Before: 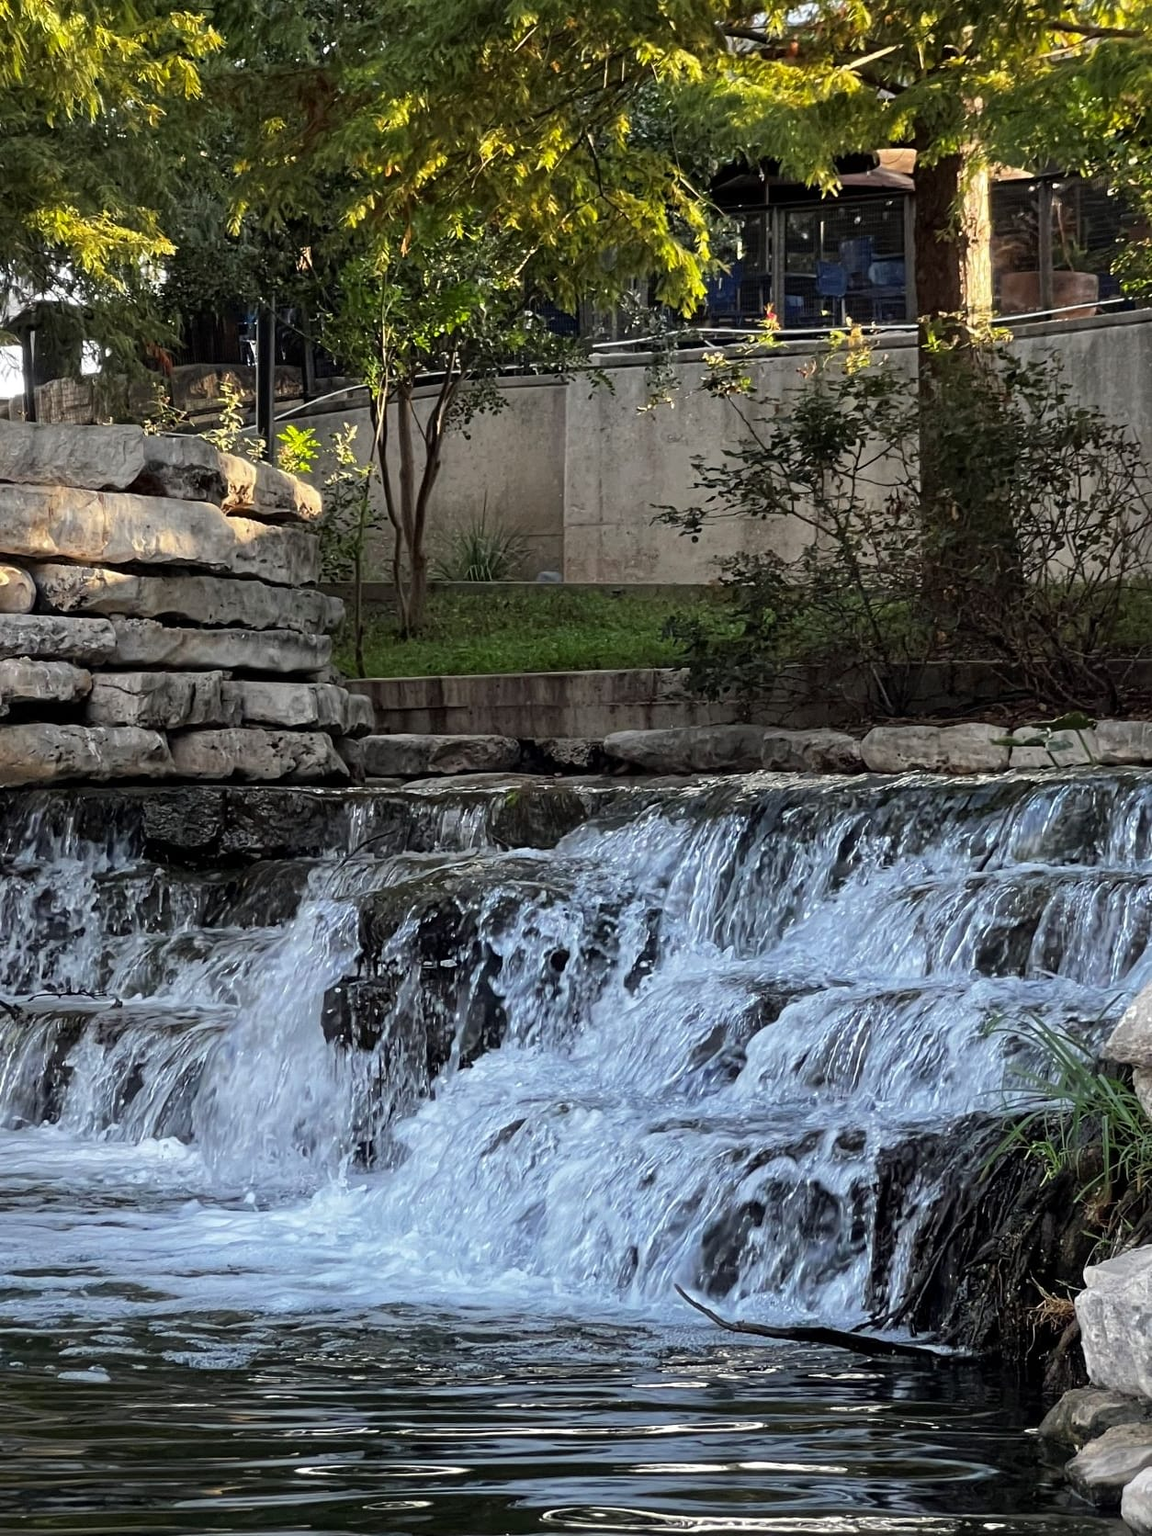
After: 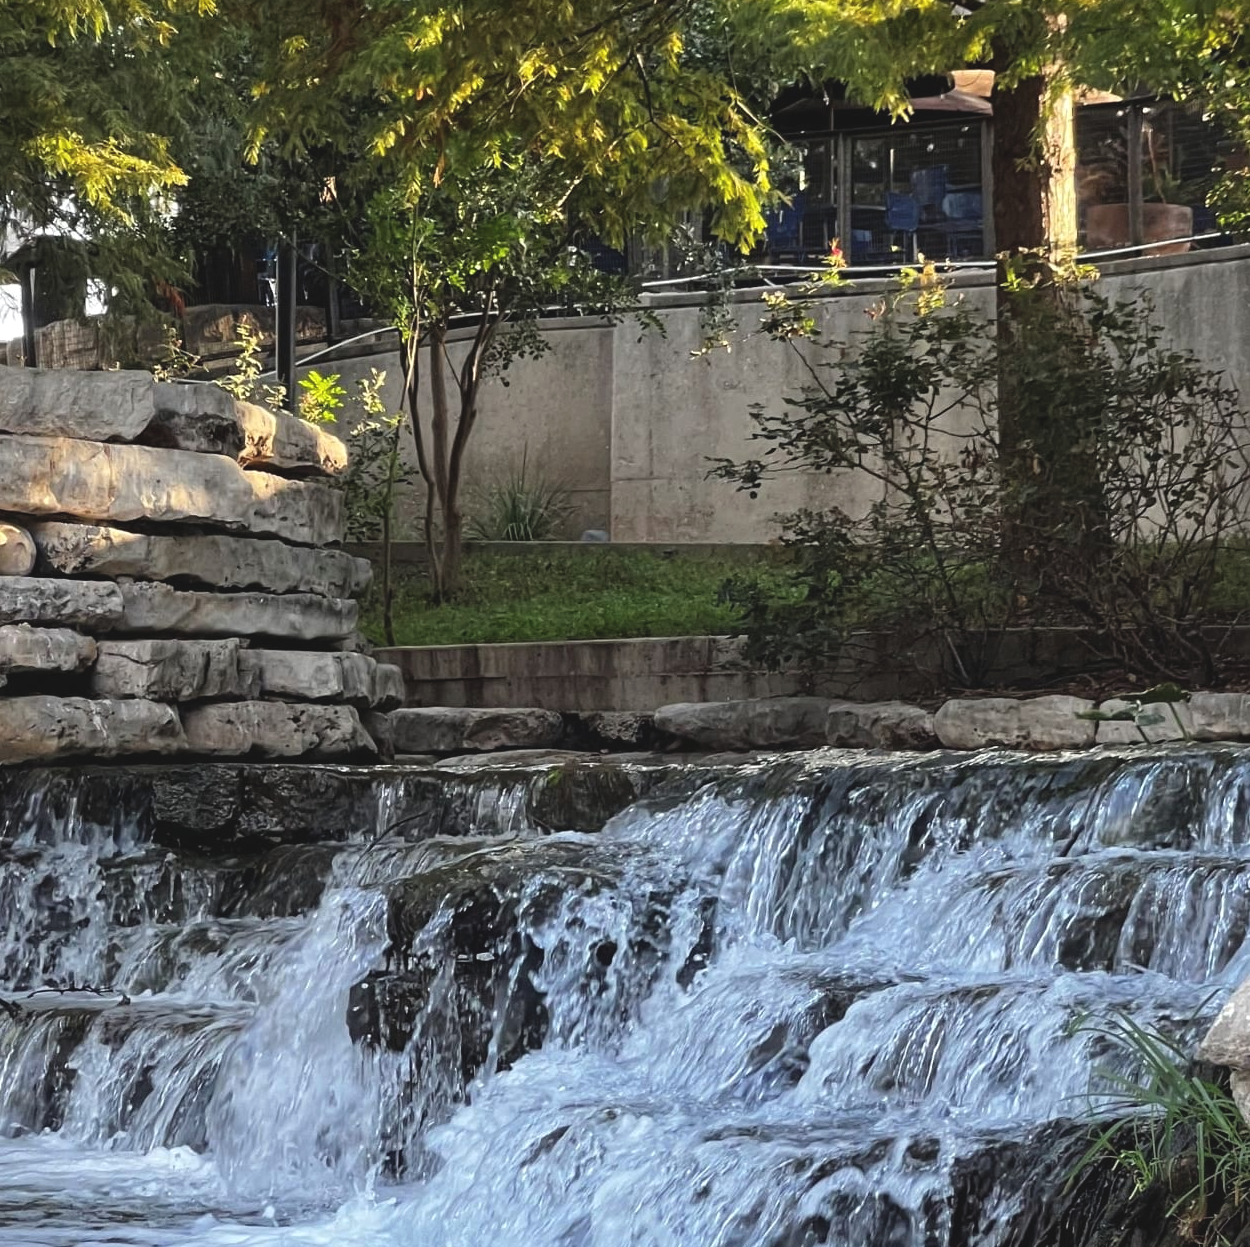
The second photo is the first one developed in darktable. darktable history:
exposure: black level correction -0.008, exposure 0.066 EV, compensate highlight preservation false
crop: left 0.312%, top 5.52%, bottom 19.873%
